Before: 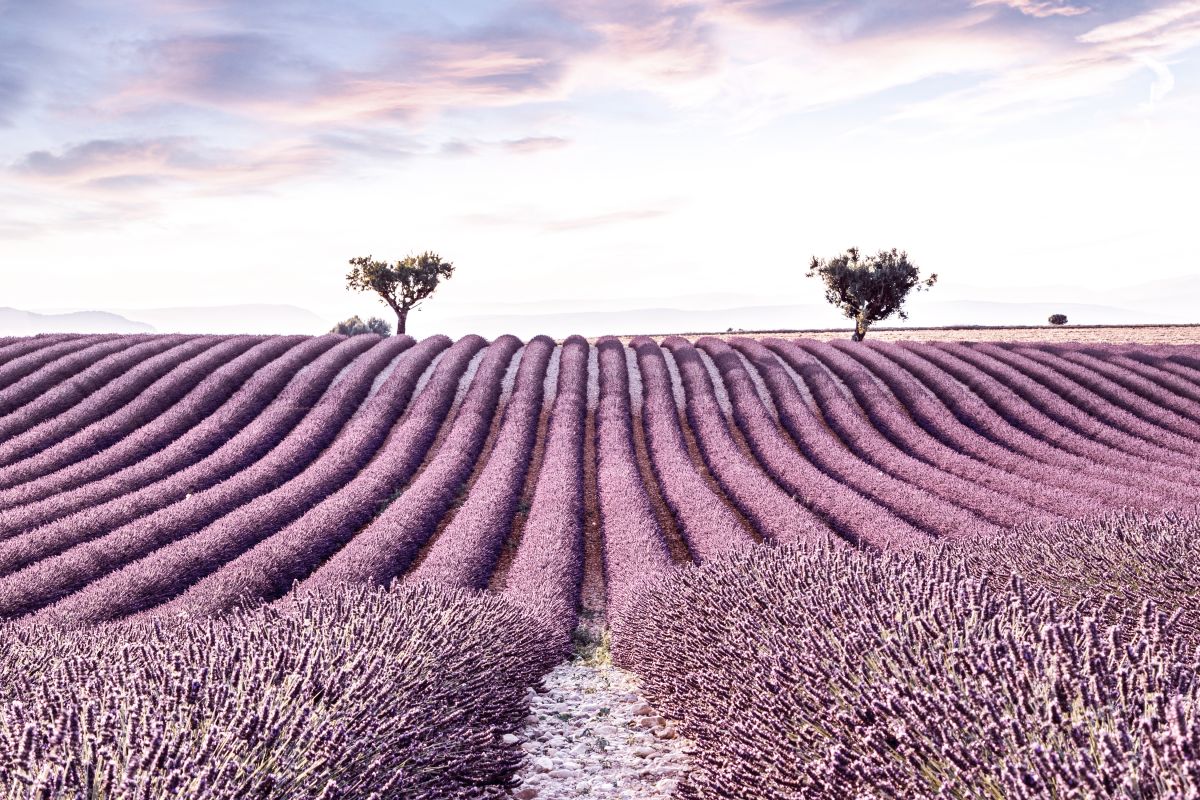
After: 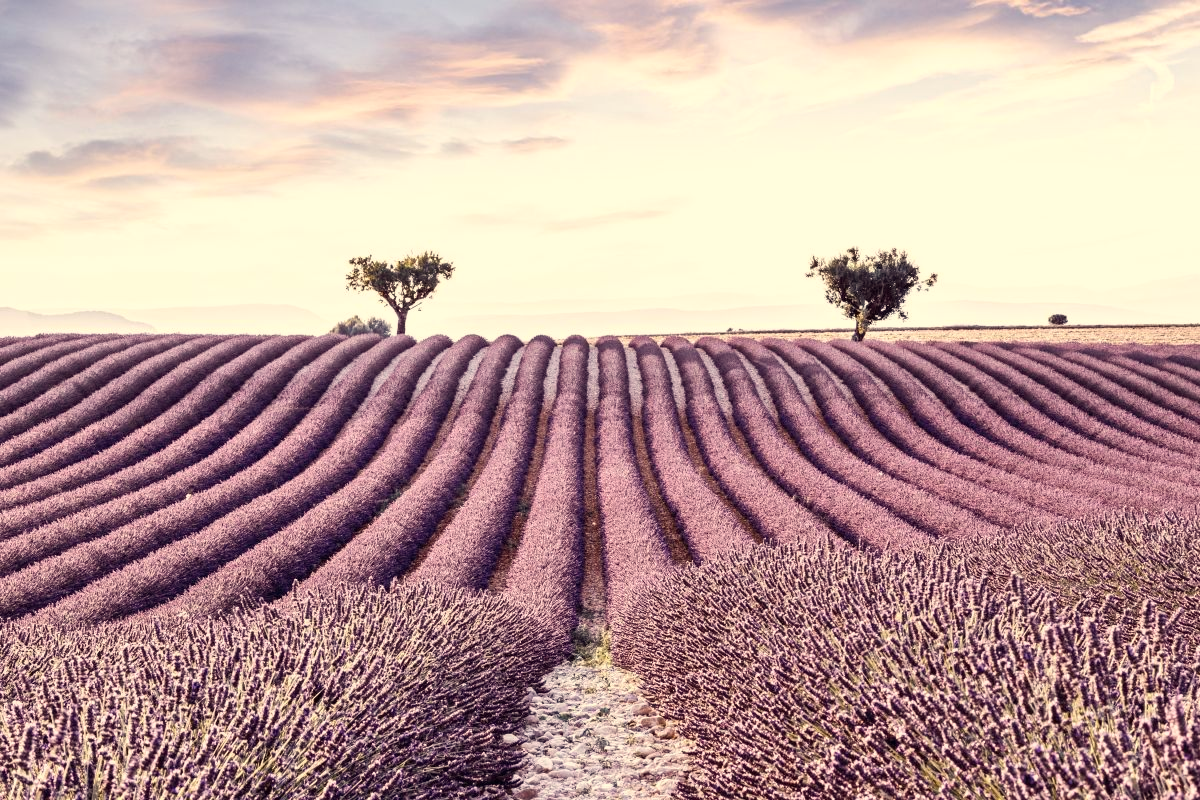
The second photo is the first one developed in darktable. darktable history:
color correction: highlights a* 1.36, highlights b* 17.69
color balance rgb: perceptual saturation grading › global saturation 0.559%
